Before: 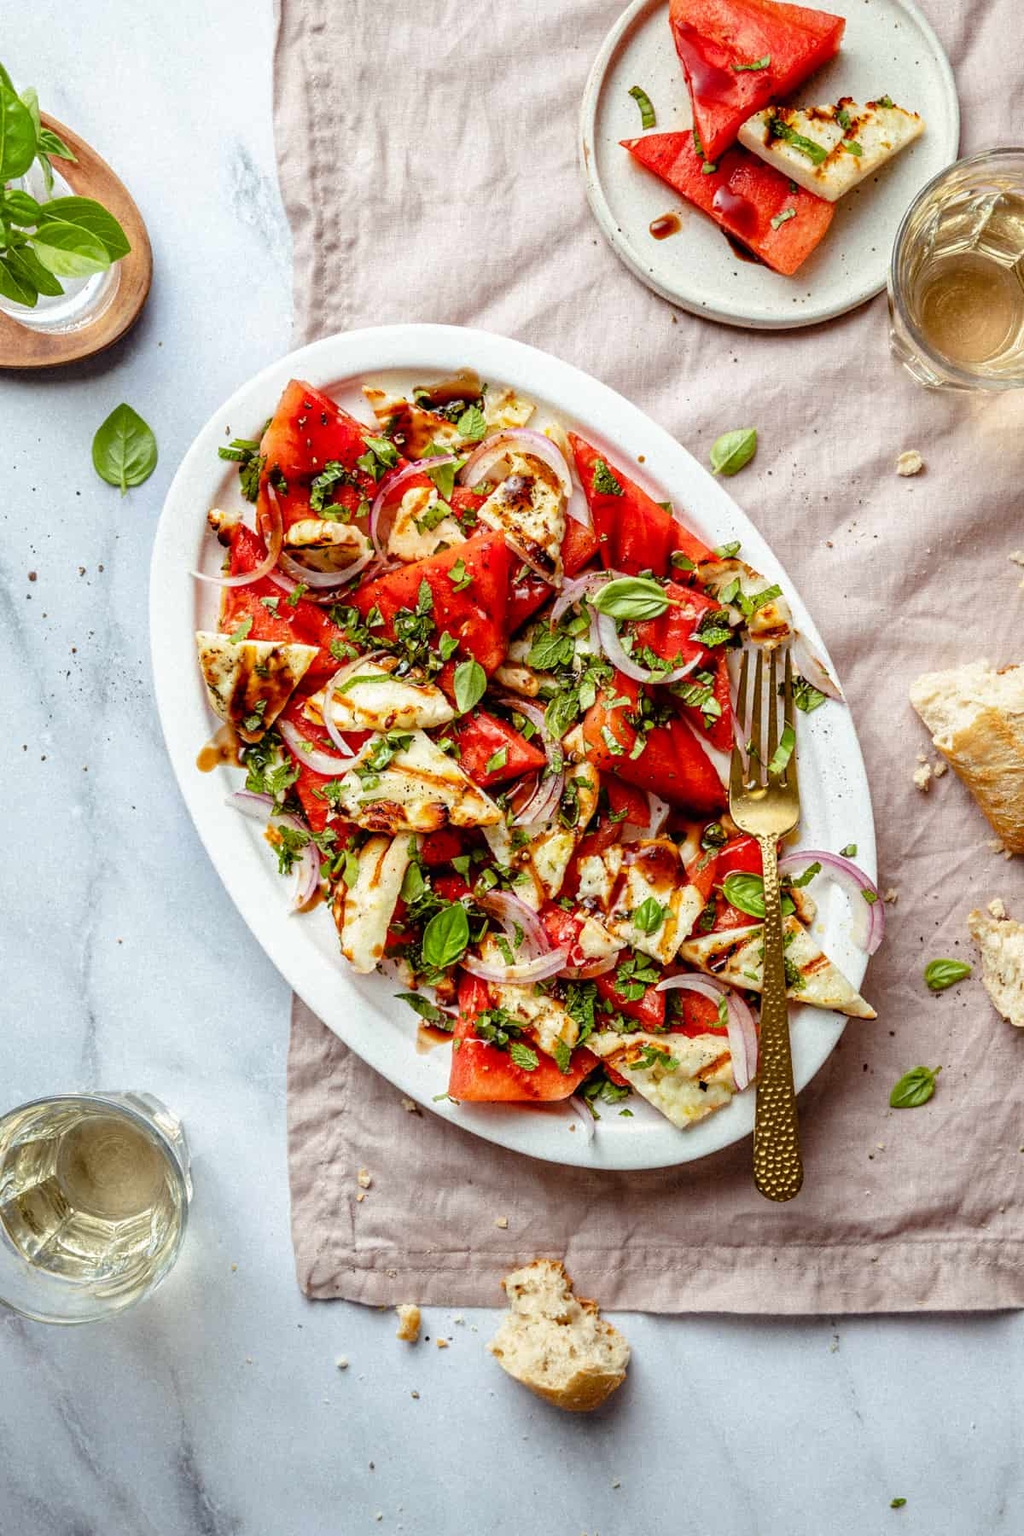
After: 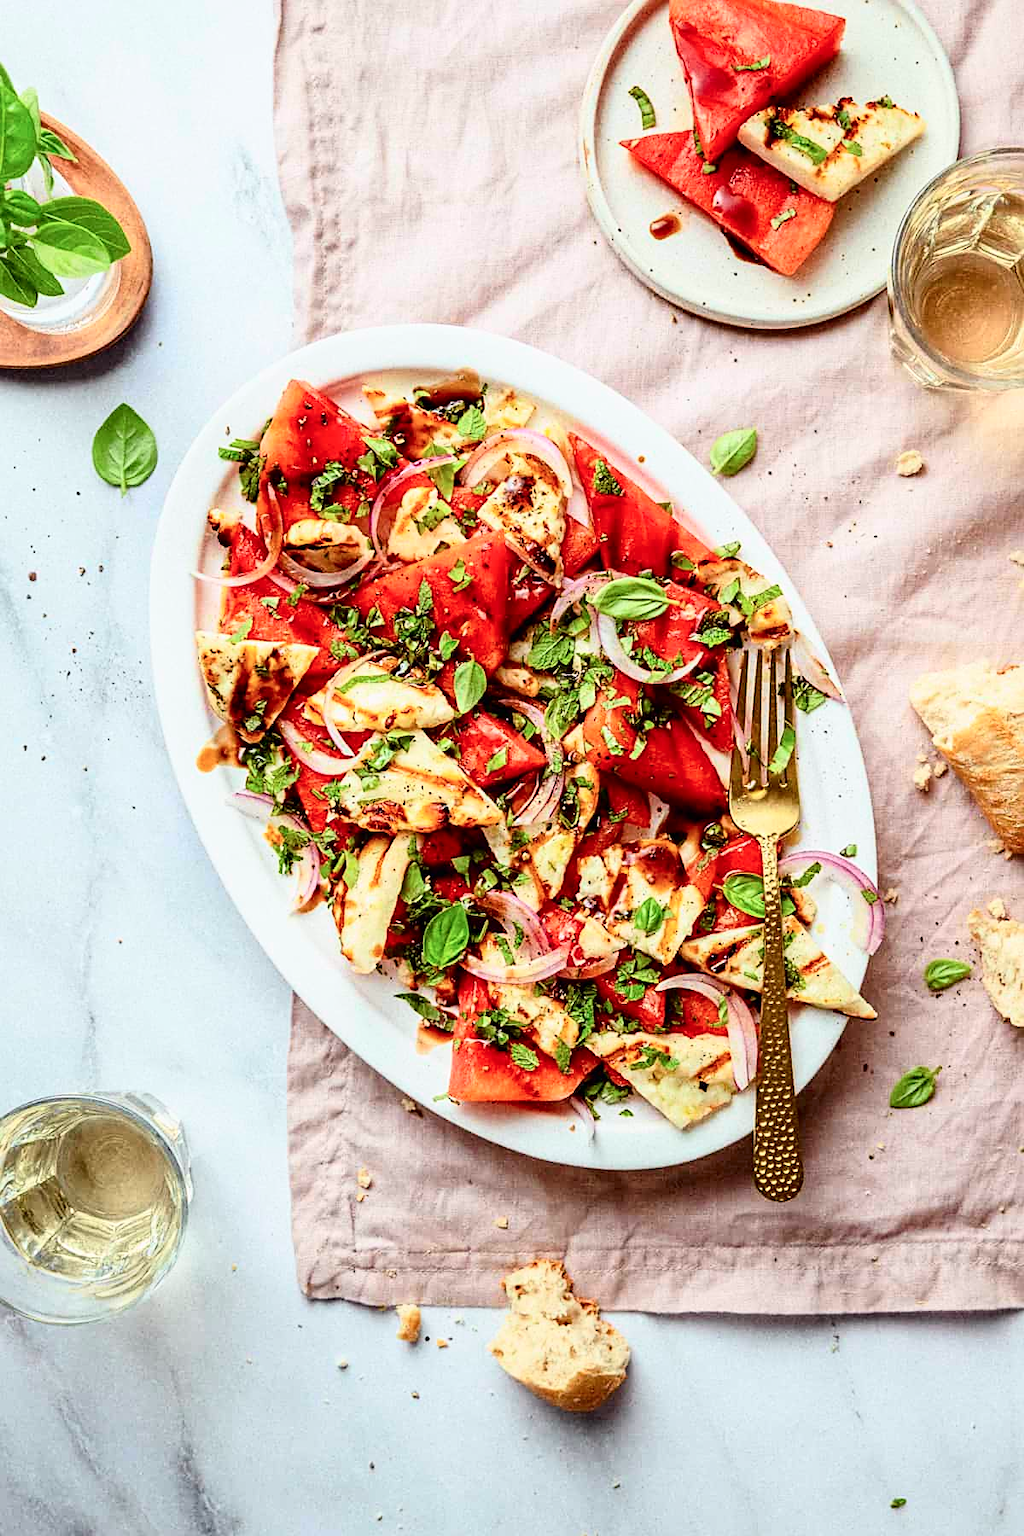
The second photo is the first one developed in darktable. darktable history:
tone curve: curves: ch0 [(0, 0) (0.051, 0.03) (0.096, 0.071) (0.241, 0.247) (0.455, 0.525) (0.594, 0.697) (0.741, 0.845) (0.871, 0.933) (1, 0.984)]; ch1 [(0, 0) (0.1, 0.038) (0.318, 0.243) (0.399, 0.351) (0.478, 0.469) (0.499, 0.499) (0.534, 0.549) (0.565, 0.594) (0.601, 0.634) (0.666, 0.7) (1, 1)]; ch2 [(0, 0) (0.453, 0.45) (0.479, 0.483) (0.504, 0.499) (0.52, 0.519) (0.541, 0.559) (0.592, 0.612) (0.824, 0.815) (1, 1)], color space Lab, independent channels, preserve colors none
sharpen: on, module defaults
